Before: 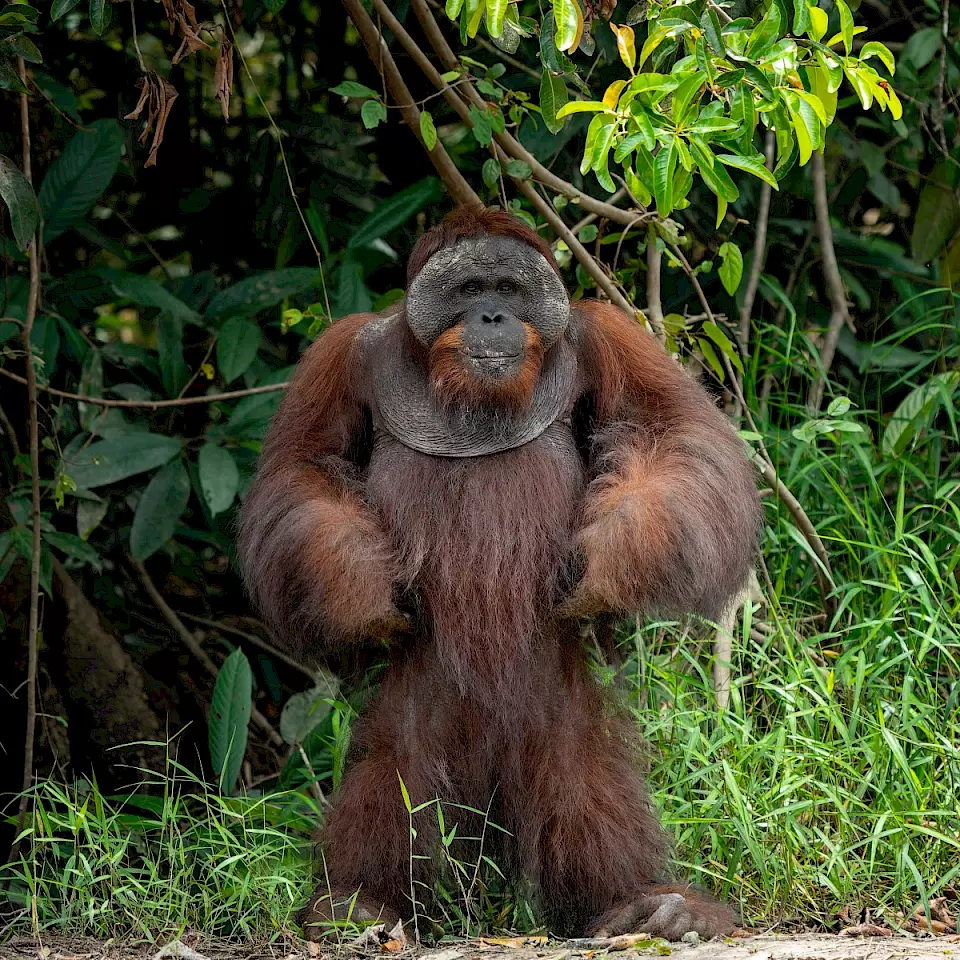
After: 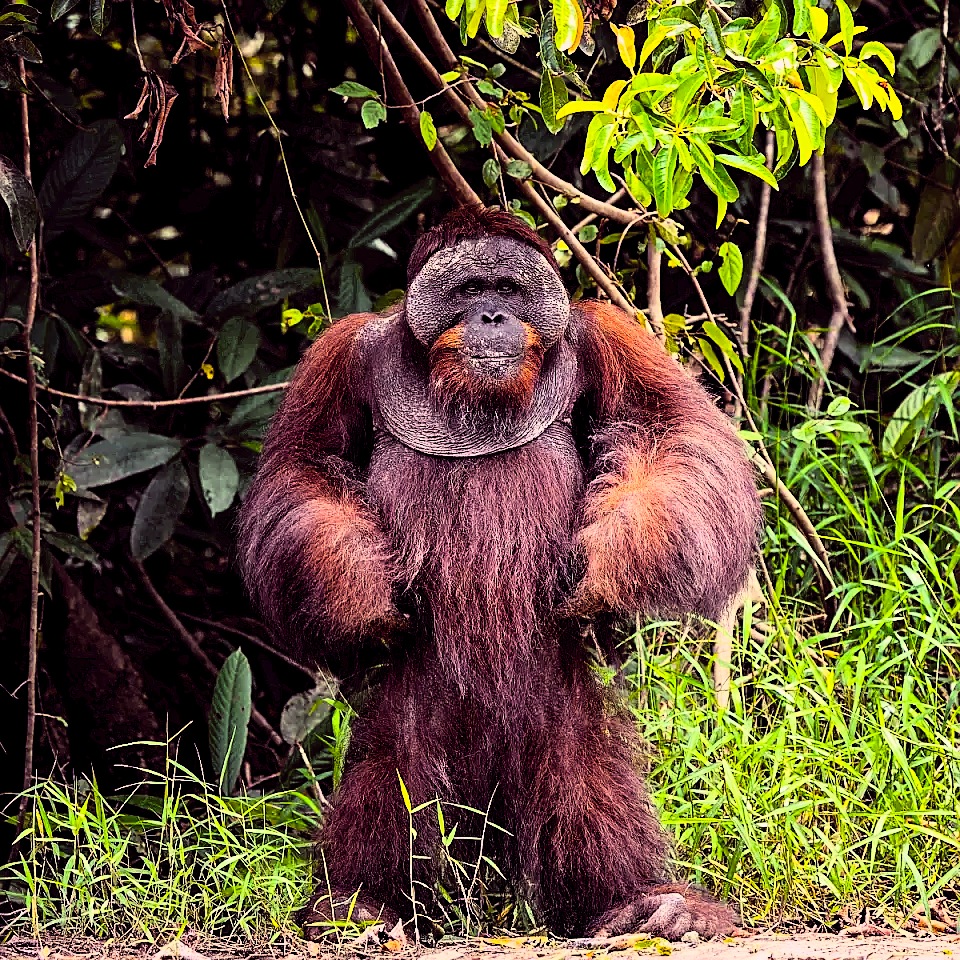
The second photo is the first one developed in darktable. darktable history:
rgb curve: curves: ch0 [(0, 0) (0.21, 0.15) (0.24, 0.21) (0.5, 0.75) (0.75, 0.96) (0.89, 0.99) (1, 1)]; ch1 [(0, 0.02) (0.21, 0.13) (0.25, 0.2) (0.5, 0.67) (0.75, 0.9) (0.89, 0.97) (1, 1)]; ch2 [(0, 0.02) (0.21, 0.13) (0.25, 0.2) (0.5, 0.67) (0.75, 0.9) (0.89, 0.97) (1, 1)], compensate middle gray true
sharpen: amount 0.6
tone equalizer: -8 EV -0.002 EV, -7 EV 0.005 EV, -6 EV -0.008 EV, -5 EV 0.007 EV, -4 EV -0.042 EV, -3 EV -0.233 EV, -2 EV -0.662 EV, -1 EV -0.983 EV, +0 EV -0.969 EV, smoothing diameter 2%, edges refinement/feathering 20, mask exposure compensation -1.57 EV, filter diffusion 5
color balance rgb: shadows lift › chroma 6.43%, shadows lift › hue 305.74°, highlights gain › chroma 2.43%, highlights gain › hue 35.74°, global offset › chroma 0.28%, global offset › hue 320.29°, linear chroma grading › global chroma 5.5%, perceptual saturation grading › global saturation 30%, contrast 5.15%
